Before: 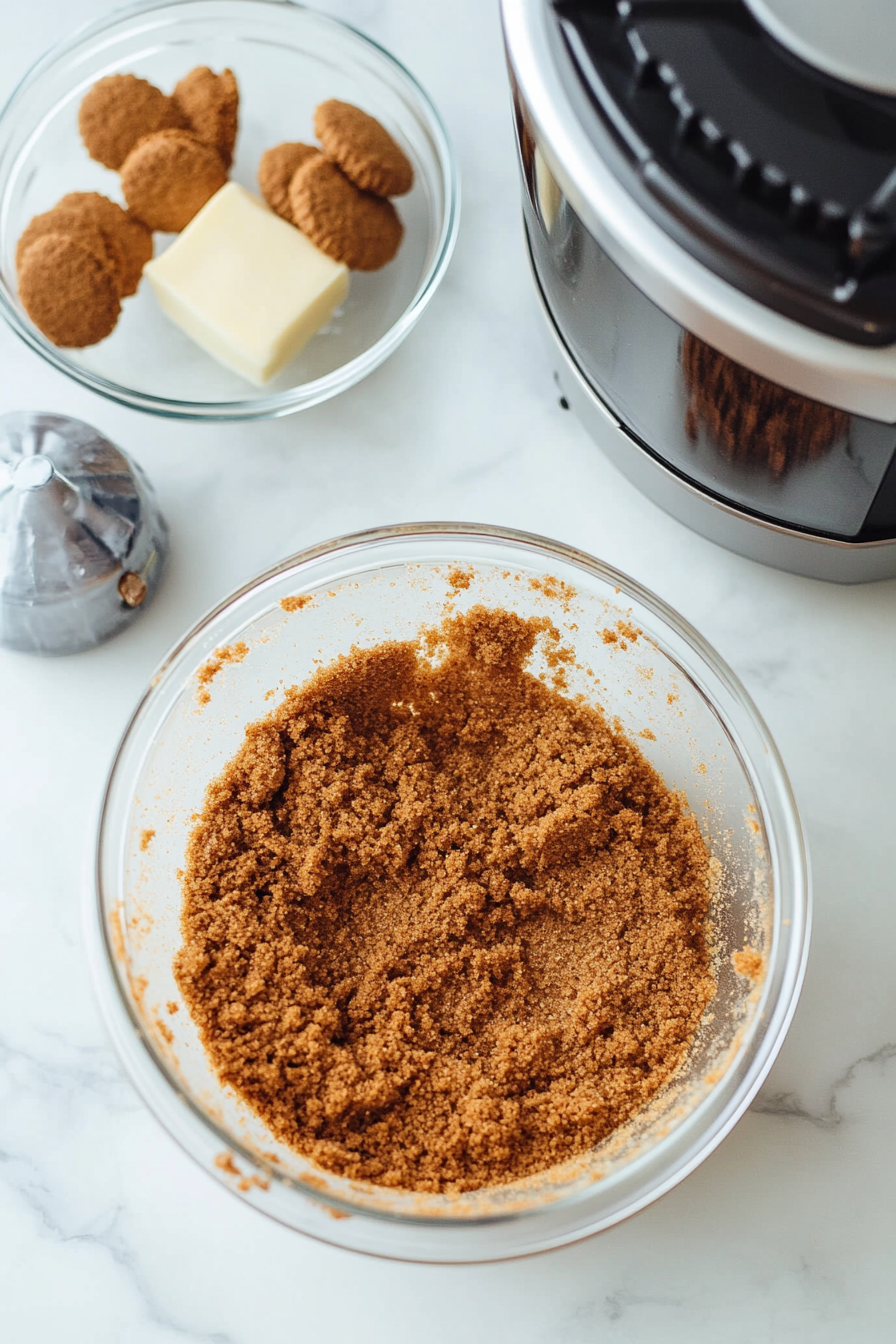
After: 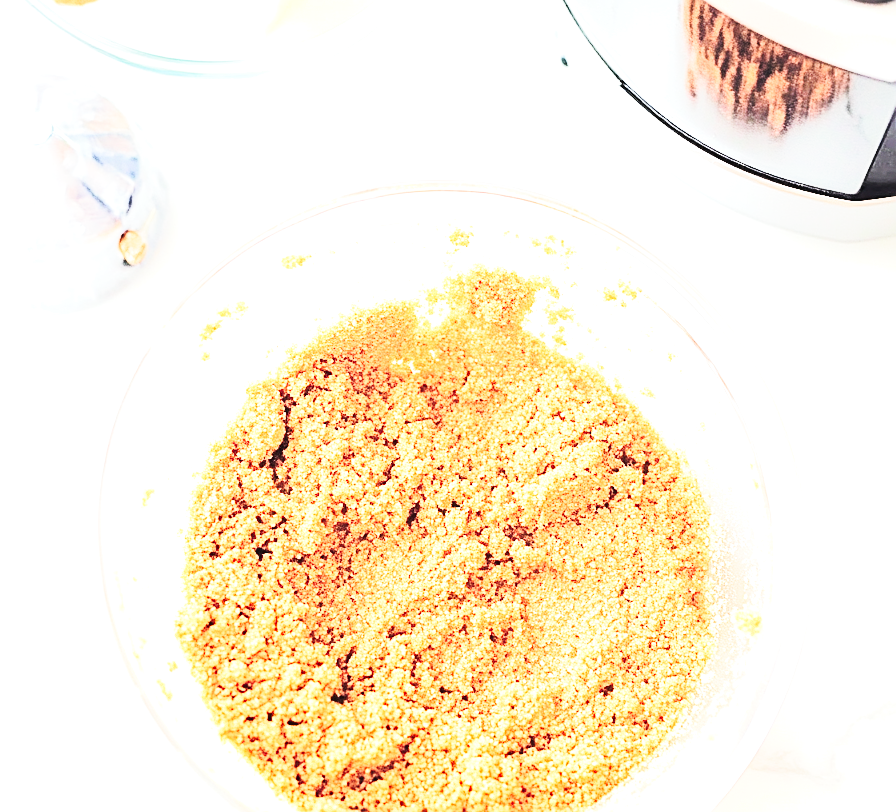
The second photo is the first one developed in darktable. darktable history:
sharpen: on, module defaults
crop and rotate: top 25.478%, bottom 14.04%
exposure: exposure 1.989 EV, compensate highlight preservation false
shadows and highlights: shadows 0.98, highlights 39.76
tone equalizer: -7 EV 0.152 EV, -6 EV 0.581 EV, -5 EV 1.13 EV, -4 EV 1.36 EV, -3 EV 1.14 EV, -2 EV 0.6 EV, -1 EV 0.149 EV, edges refinement/feathering 500, mask exposure compensation -1.57 EV, preserve details no
tone curve: curves: ch0 [(0, 0.029) (0.071, 0.087) (0.223, 0.265) (0.447, 0.605) (0.654, 0.823) (0.861, 0.943) (1, 0.981)]; ch1 [(0, 0) (0.353, 0.344) (0.447, 0.449) (0.502, 0.501) (0.547, 0.54) (0.57, 0.582) (0.608, 0.608) (0.618, 0.631) (0.657, 0.699) (1, 1)]; ch2 [(0, 0) (0.34, 0.314) (0.456, 0.456) (0.5, 0.503) (0.528, 0.54) (0.557, 0.577) (0.589, 0.626) (1, 1)], preserve colors none
